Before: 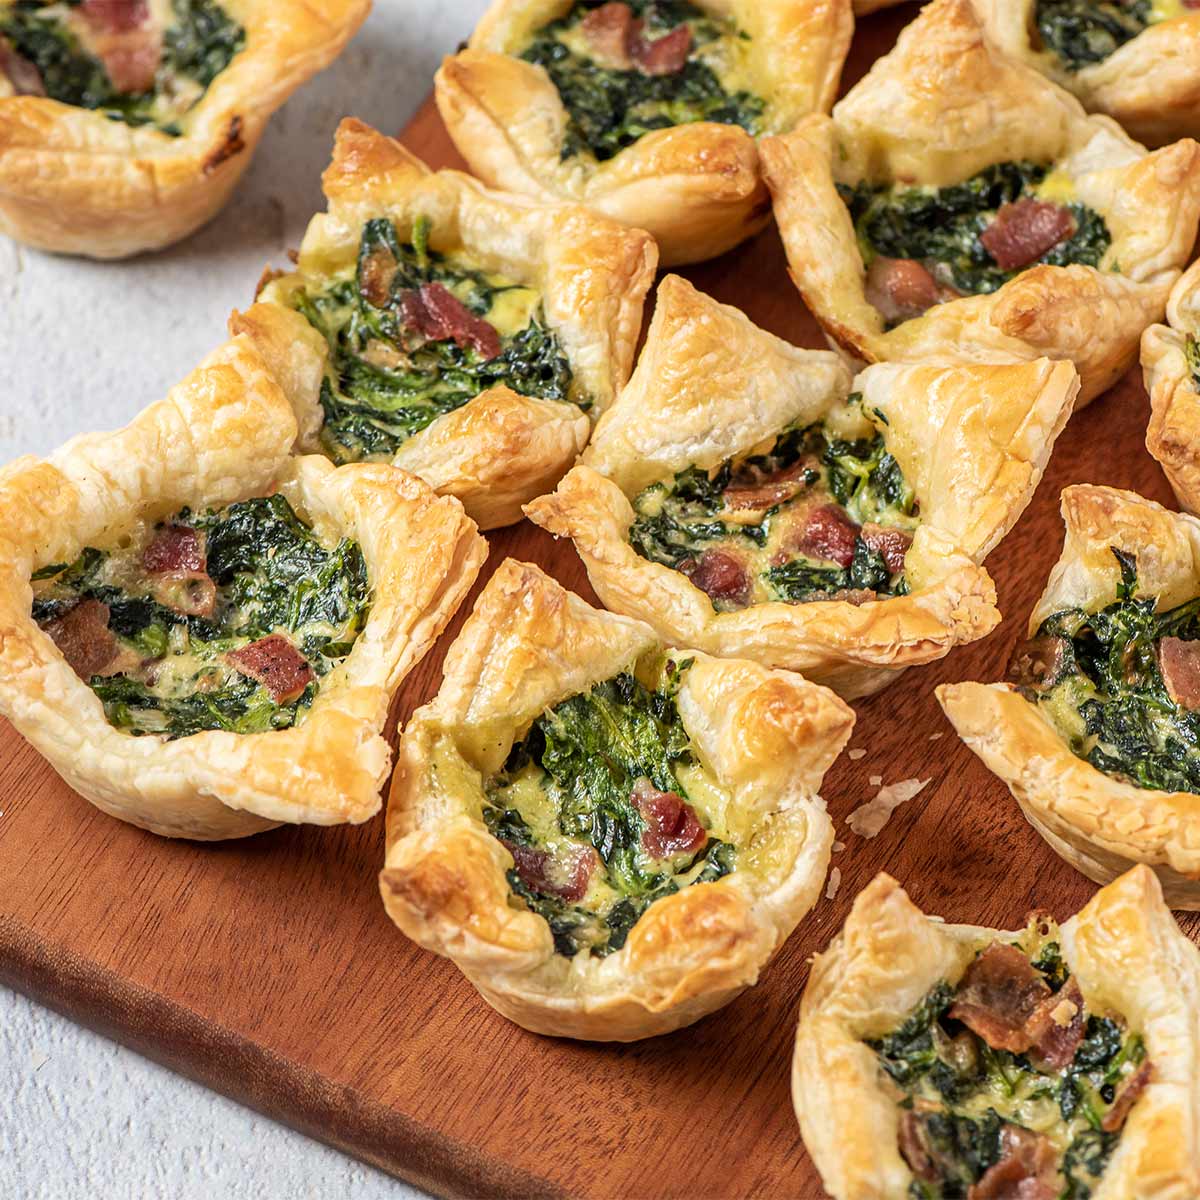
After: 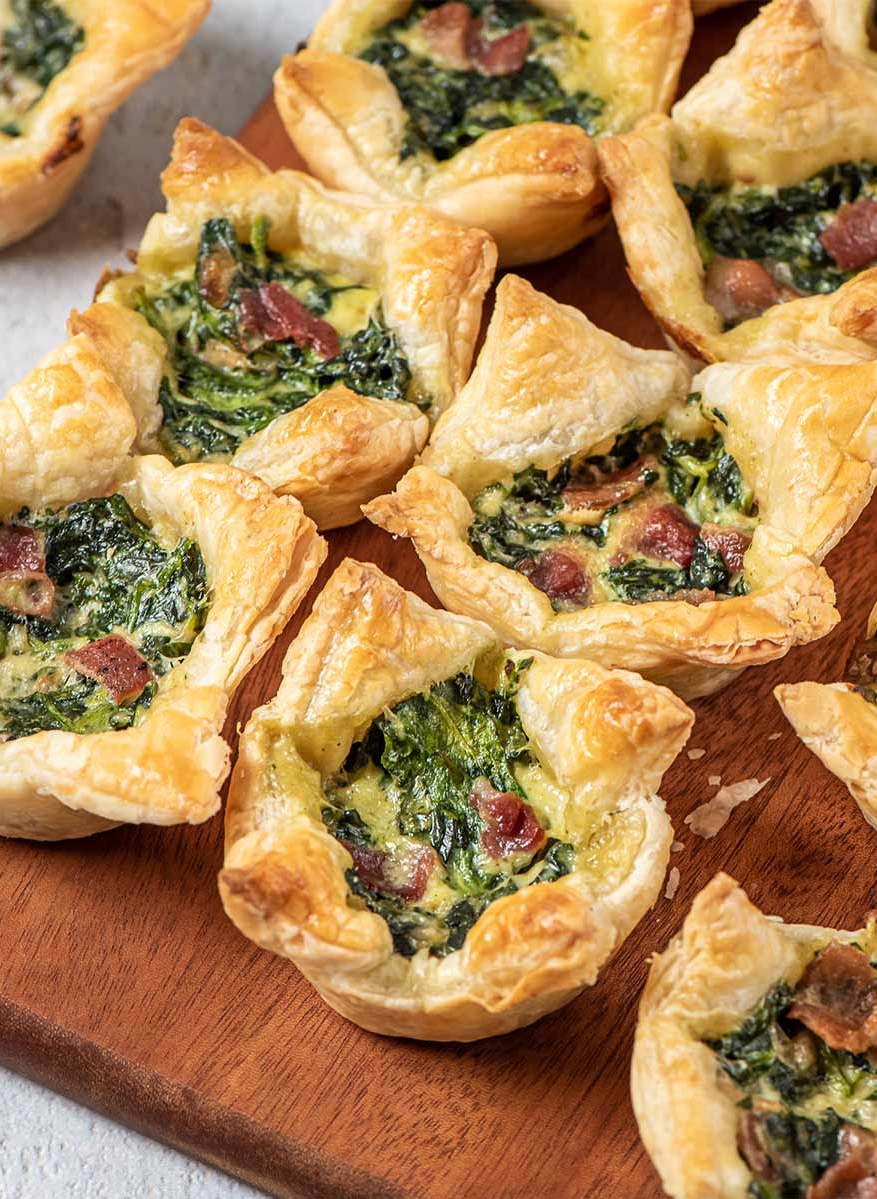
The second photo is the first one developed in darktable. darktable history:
crop: left 13.425%, right 13.462%
